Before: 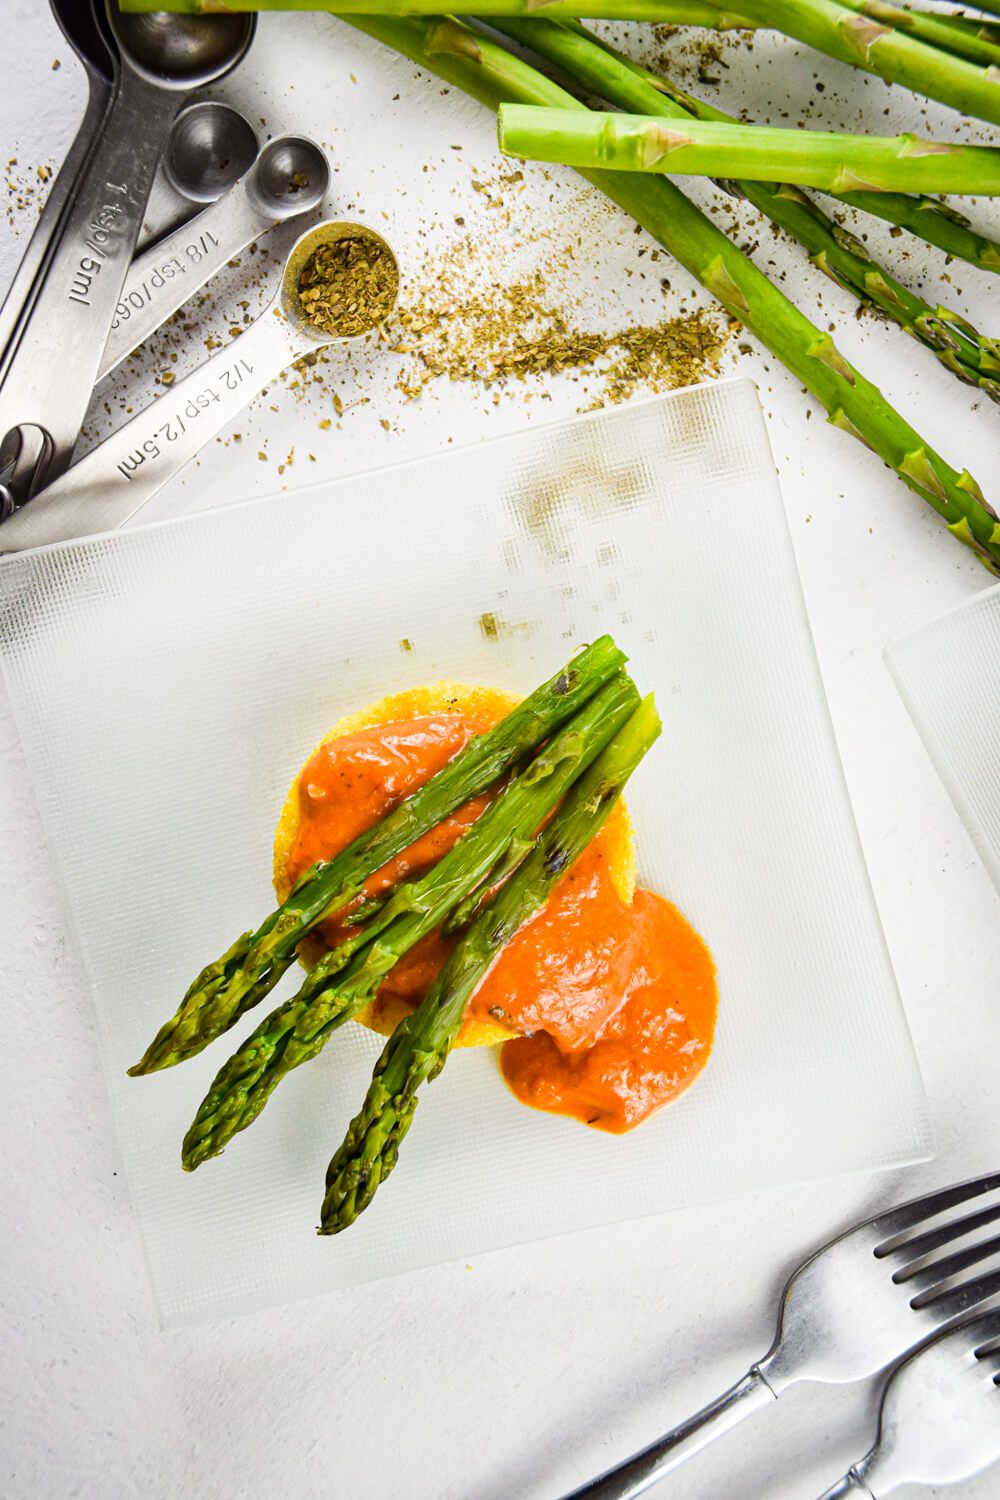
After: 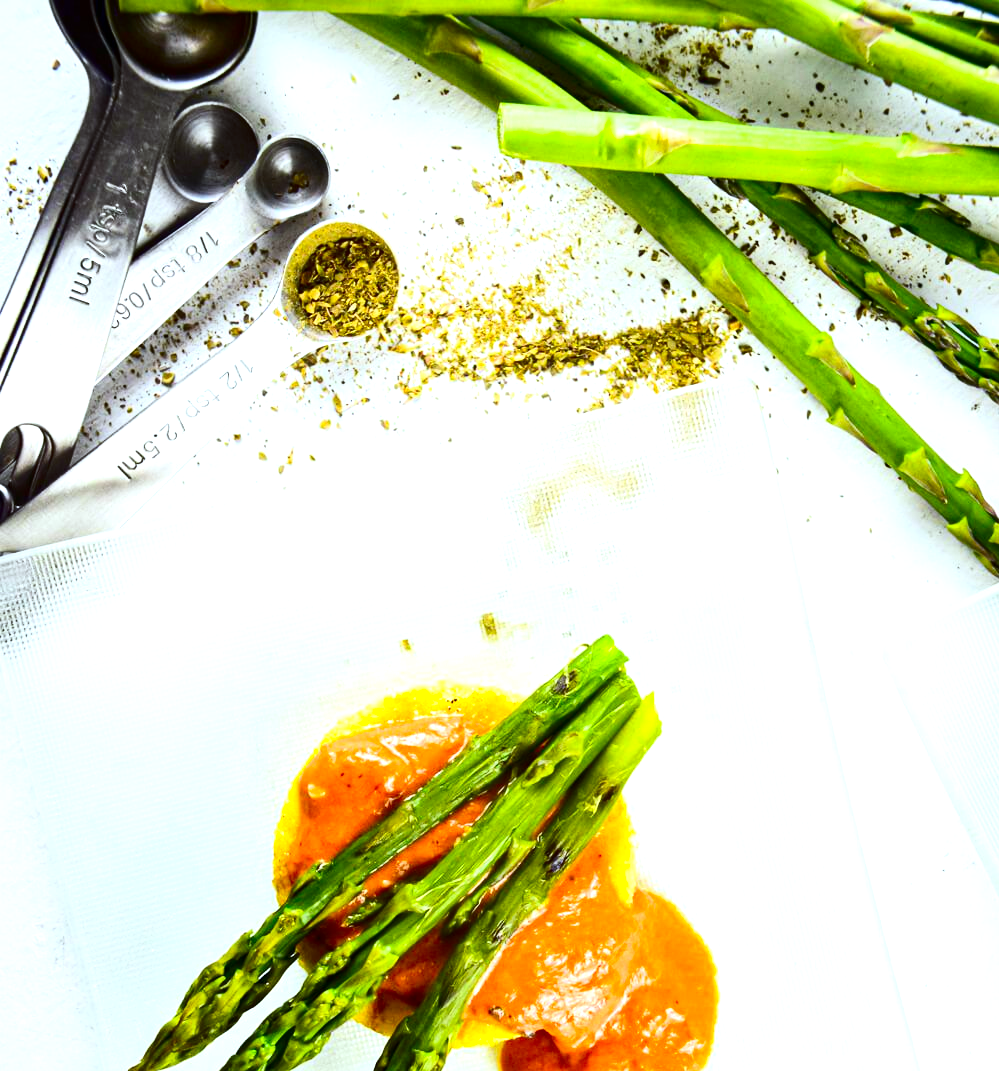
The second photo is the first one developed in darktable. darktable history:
exposure: black level correction 0, exposure 0.7 EV, compensate exposure bias true, compensate highlight preservation false
crop: bottom 28.576%
white balance: red 0.925, blue 1.046
contrast brightness saturation: contrast 0.21, brightness -0.11, saturation 0.21
